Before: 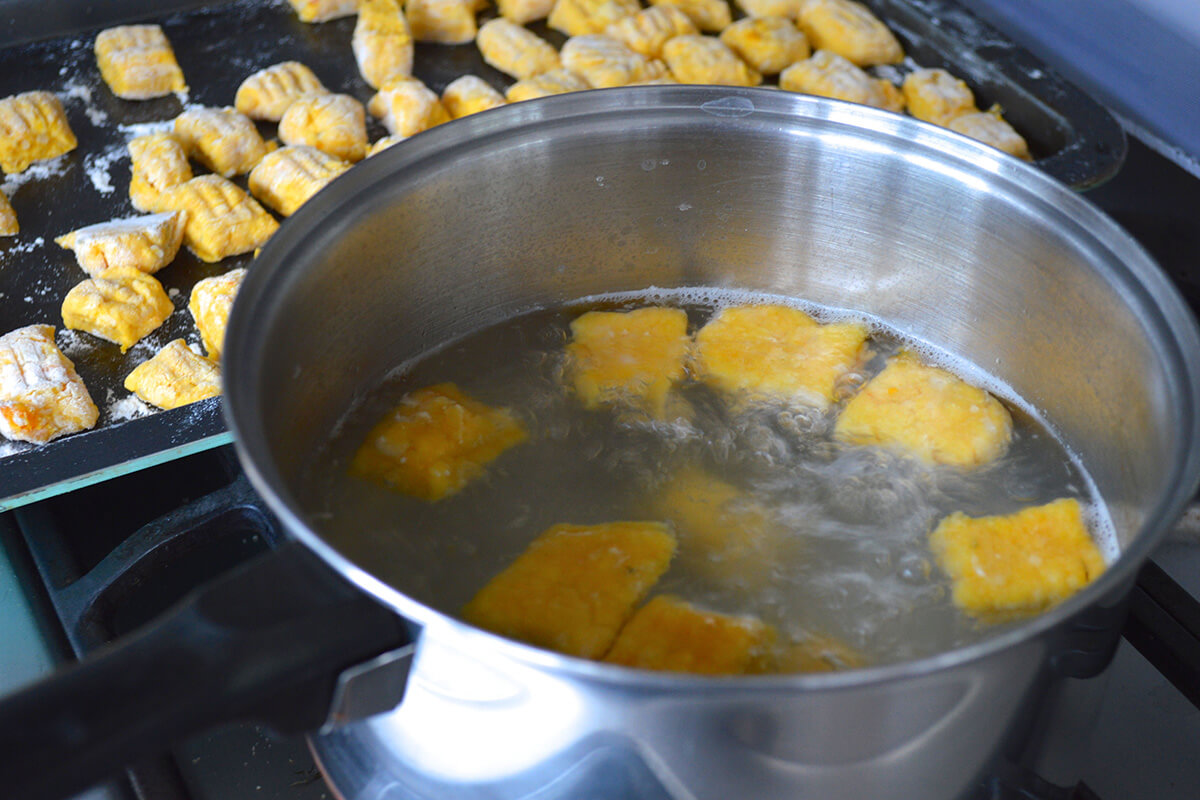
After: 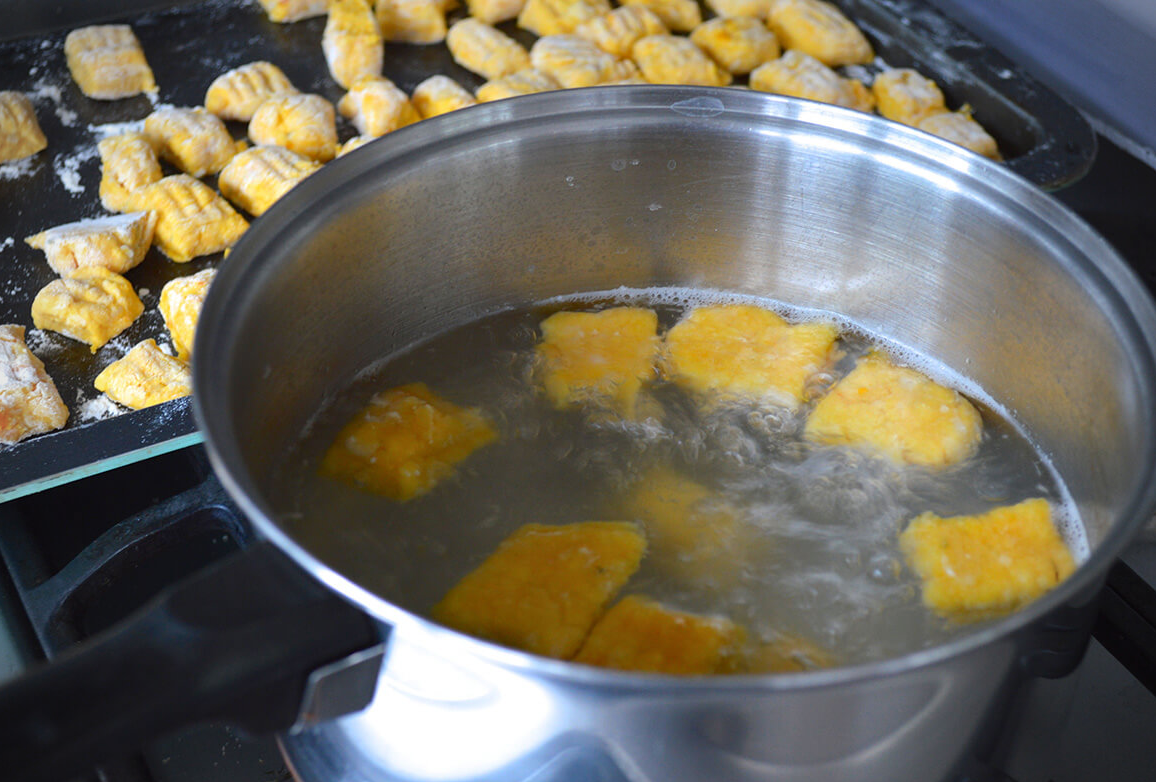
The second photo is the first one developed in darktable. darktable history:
crop and rotate: left 2.559%, right 1.067%, bottom 2.232%
vignetting: on, module defaults
